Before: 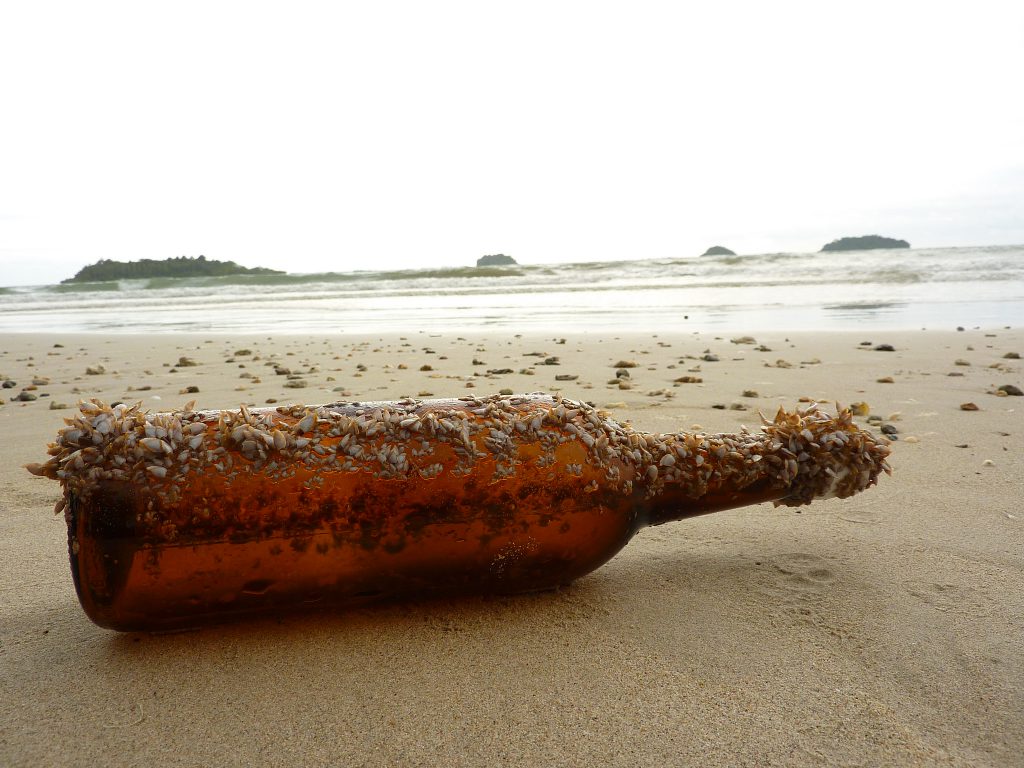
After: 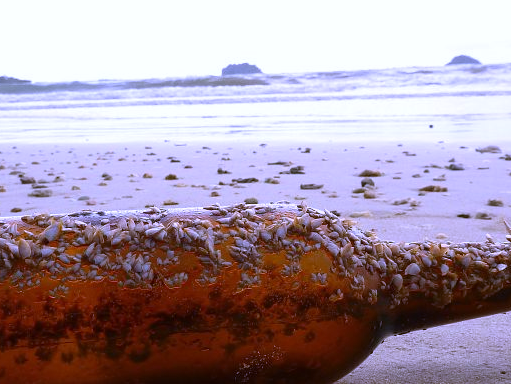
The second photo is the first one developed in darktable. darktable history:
crop: left 25%, top 25%, right 25%, bottom 25%
tone equalizer: on, module defaults
white balance: red 0.98, blue 1.61
